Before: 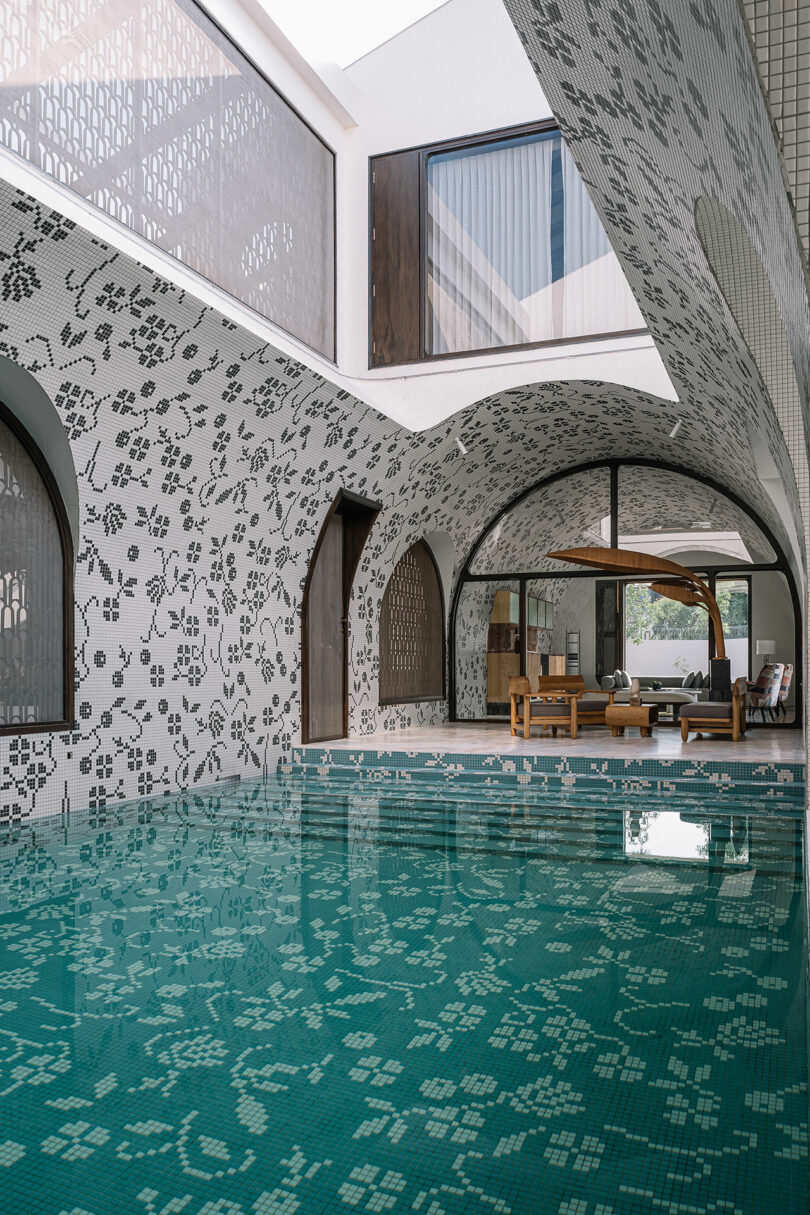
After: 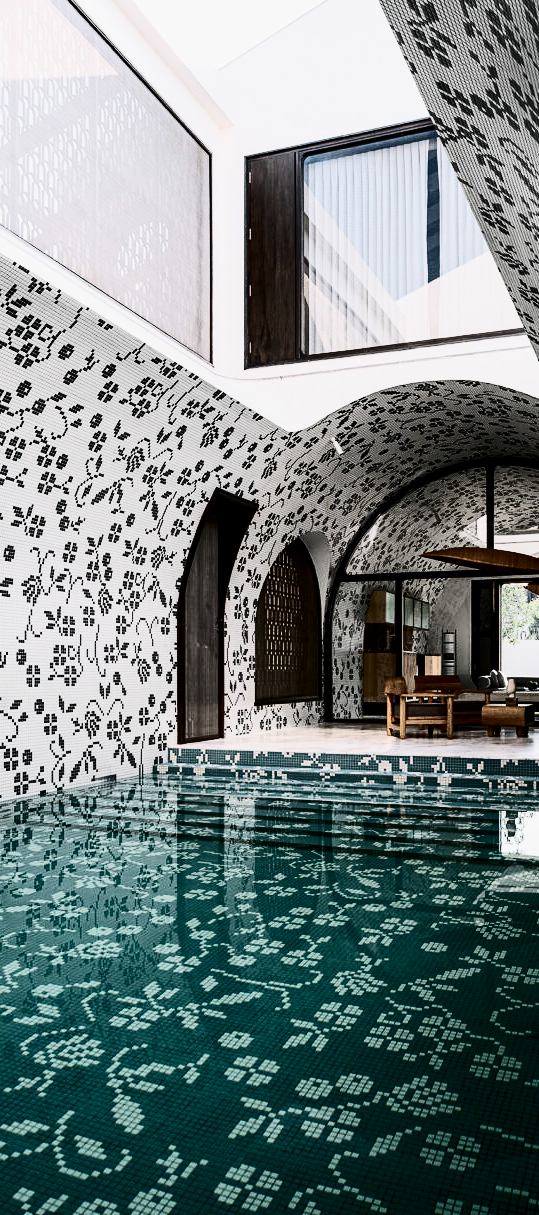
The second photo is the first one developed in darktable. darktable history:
contrast brightness saturation: contrast 0.5, saturation -0.1
filmic rgb: black relative exposure -5 EV, hardness 2.88, contrast 1.3, highlights saturation mix -30%
crop: left 15.419%, right 17.914%
